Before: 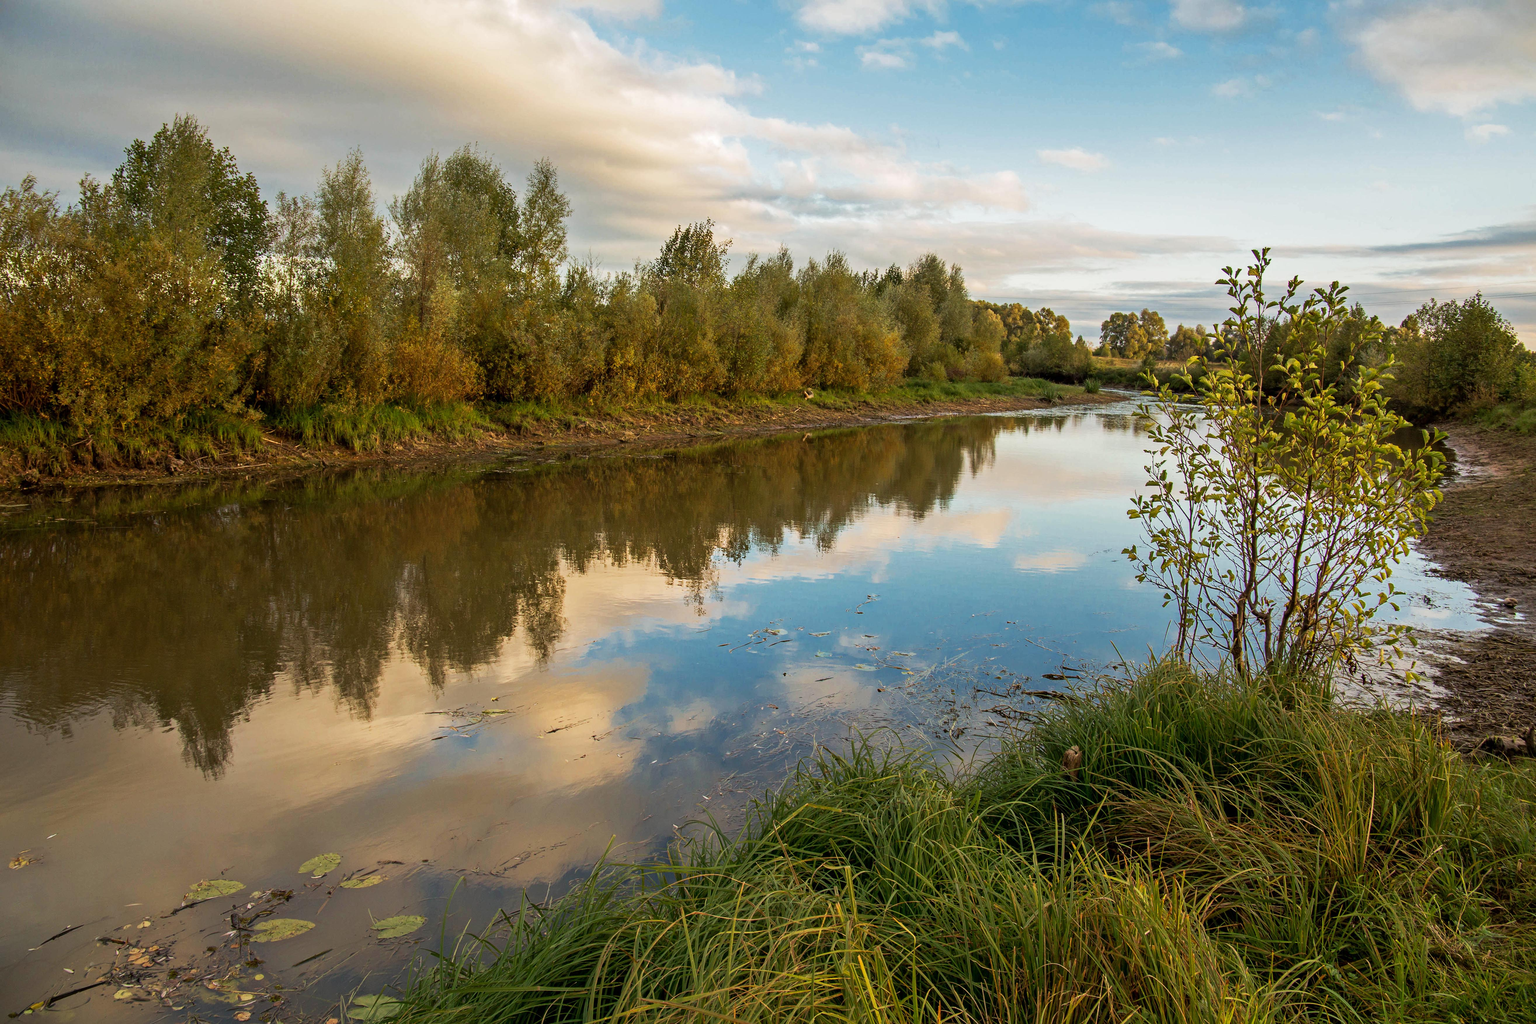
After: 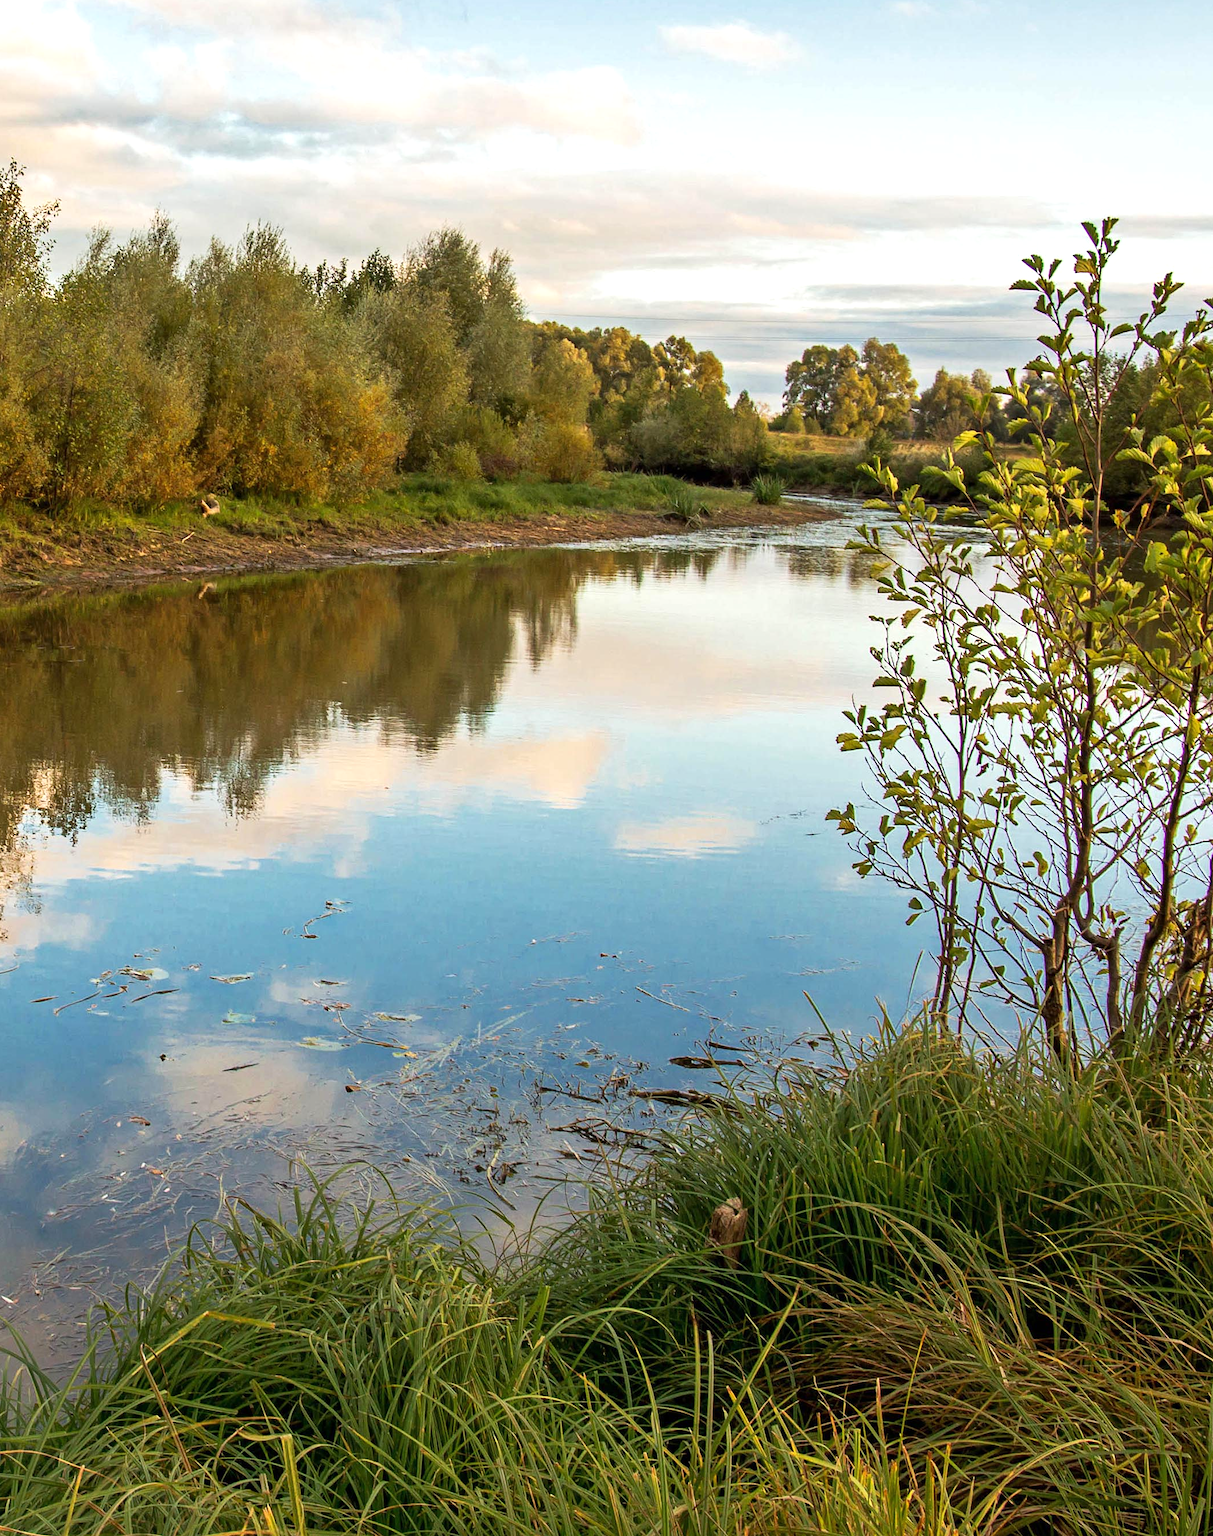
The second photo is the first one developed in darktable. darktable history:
crop: left 45.721%, top 13.393%, right 14.118%, bottom 10.01%
exposure: exposure 0.4 EV, compensate highlight preservation false
